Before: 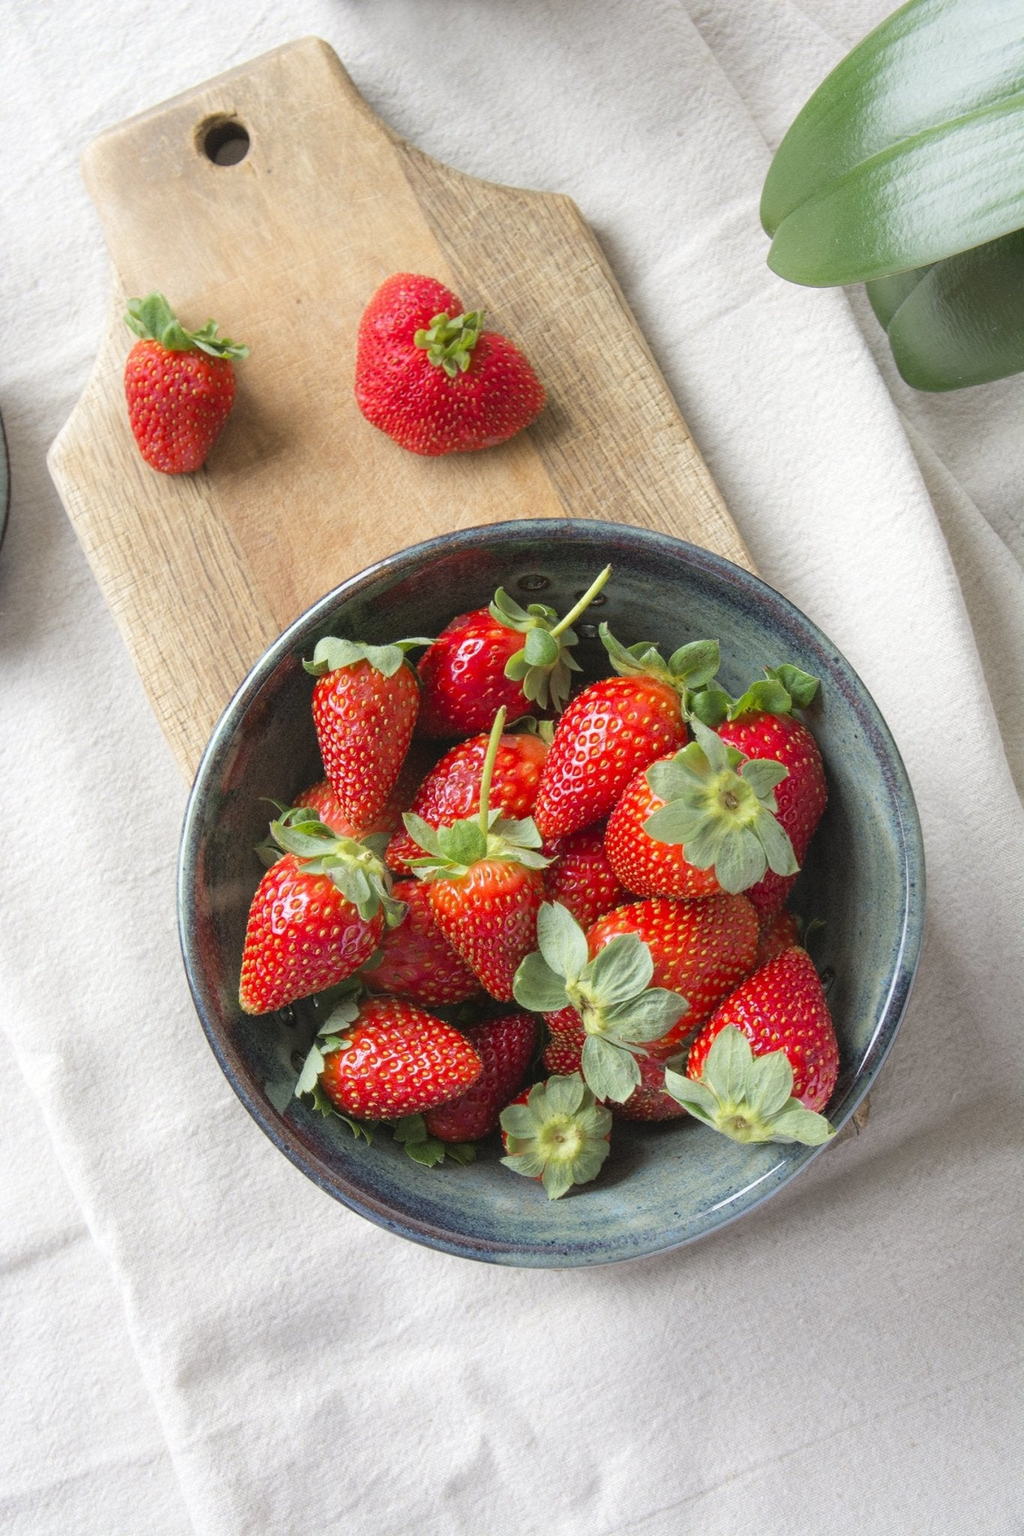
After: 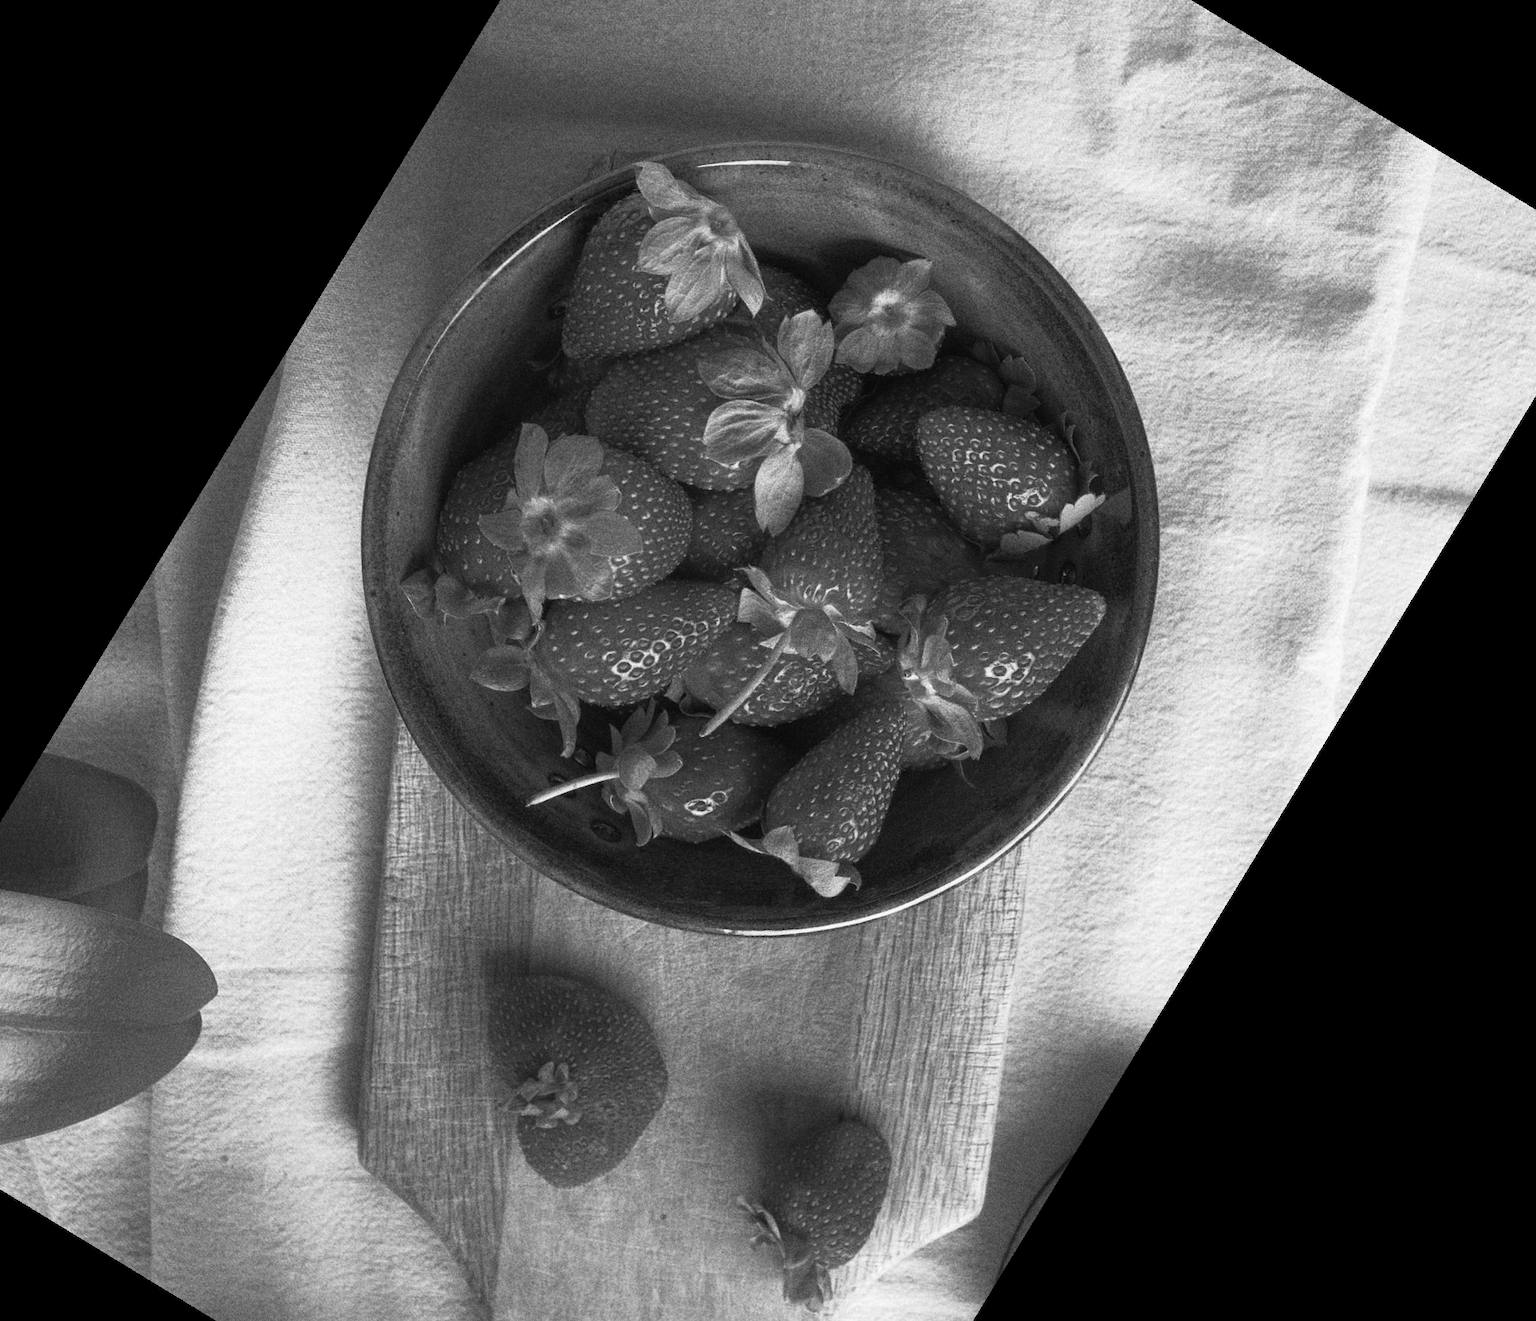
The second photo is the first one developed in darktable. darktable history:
crop and rotate: angle 148.68°, left 9.111%, top 15.603%, right 4.588%, bottom 17.041%
grain: coarseness 9.61 ISO, strength 35.62%
monochrome: a 32, b 64, size 2.3
color zones: curves: ch1 [(0.24, 0.629) (0.75, 0.5)]; ch2 [(0.255, 0.454) (0.745, 0.491)], mix 102.12%
base curve: curves: ch0 [(0, 0) (0.564, 0.291) (0.802, 0.731) (1, 1)]
